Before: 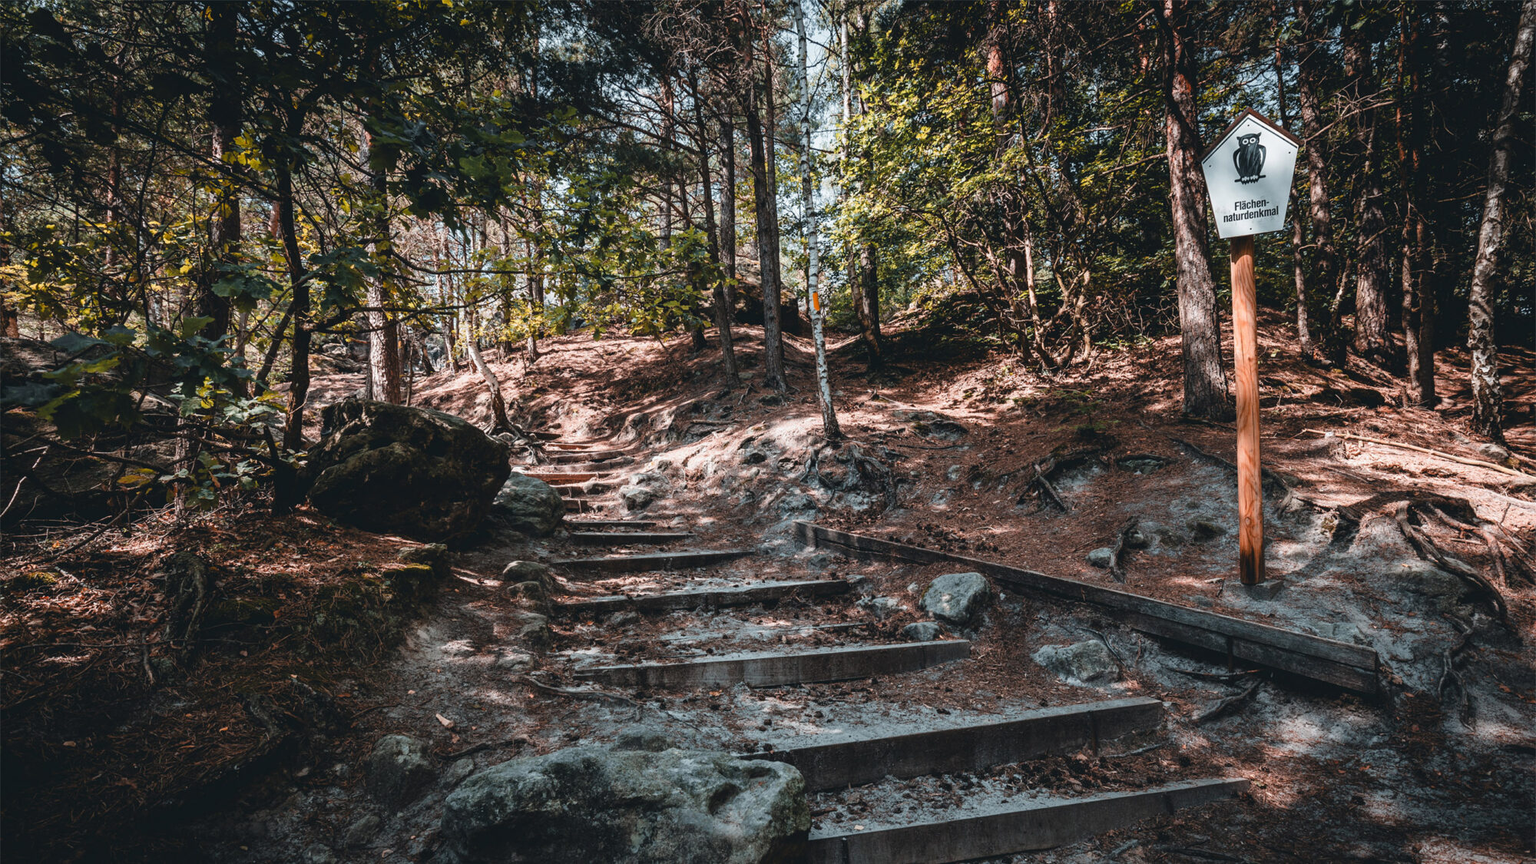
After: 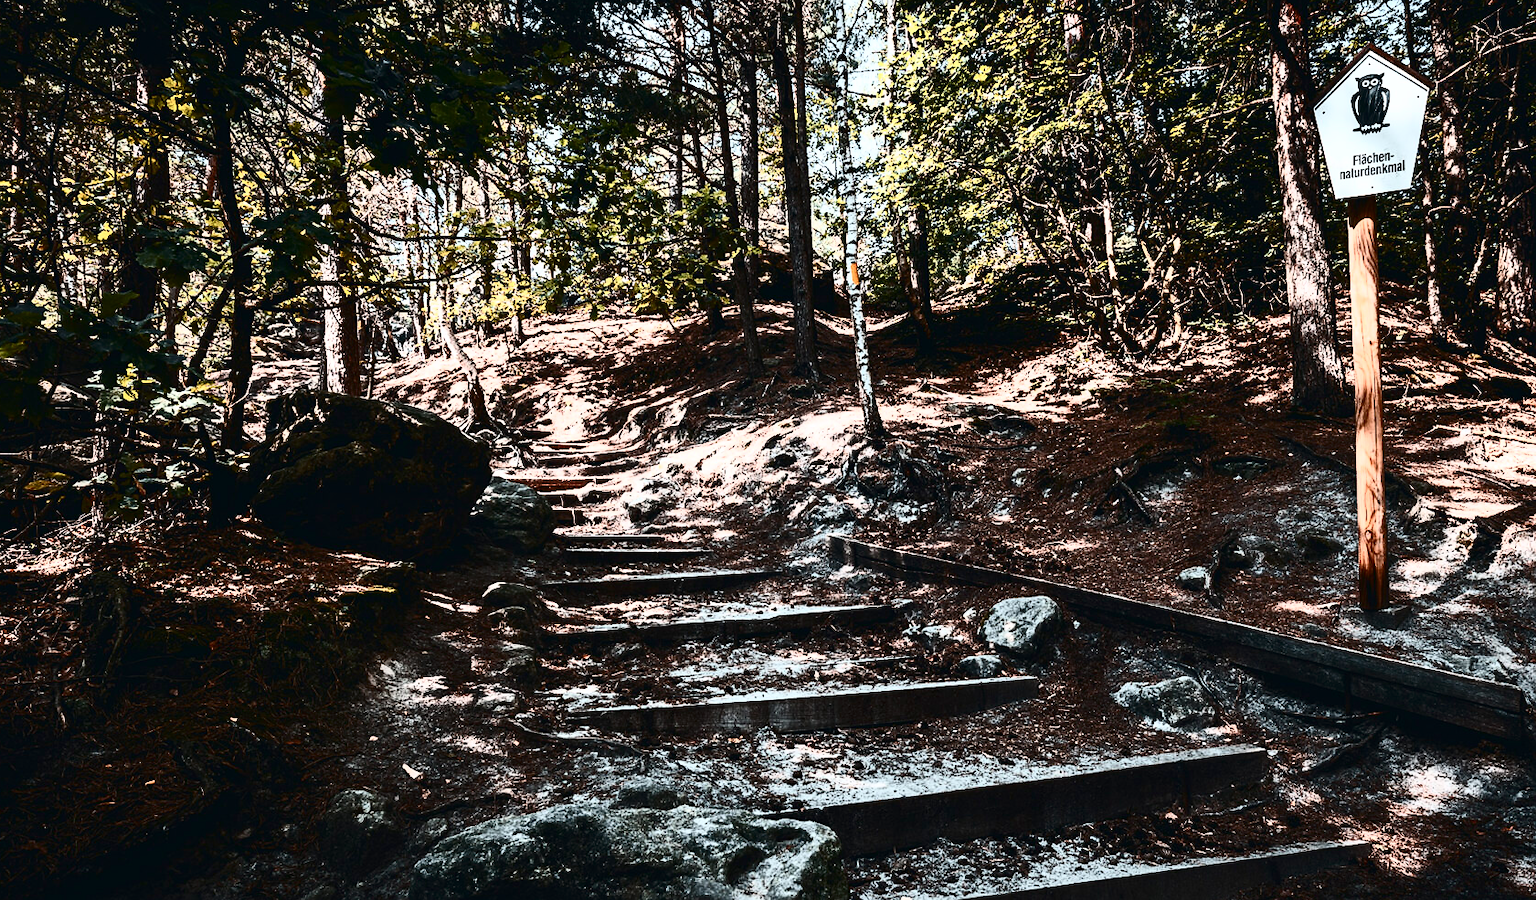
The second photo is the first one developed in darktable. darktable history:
crop: left 6.394%, top 8.299%, right 9.531%, bottom 4.093%
contrast brightness saturation: contrast 0.945, brightness 0.203
sharpen: radius 1.321, amount 0.298, threshold 0.16
